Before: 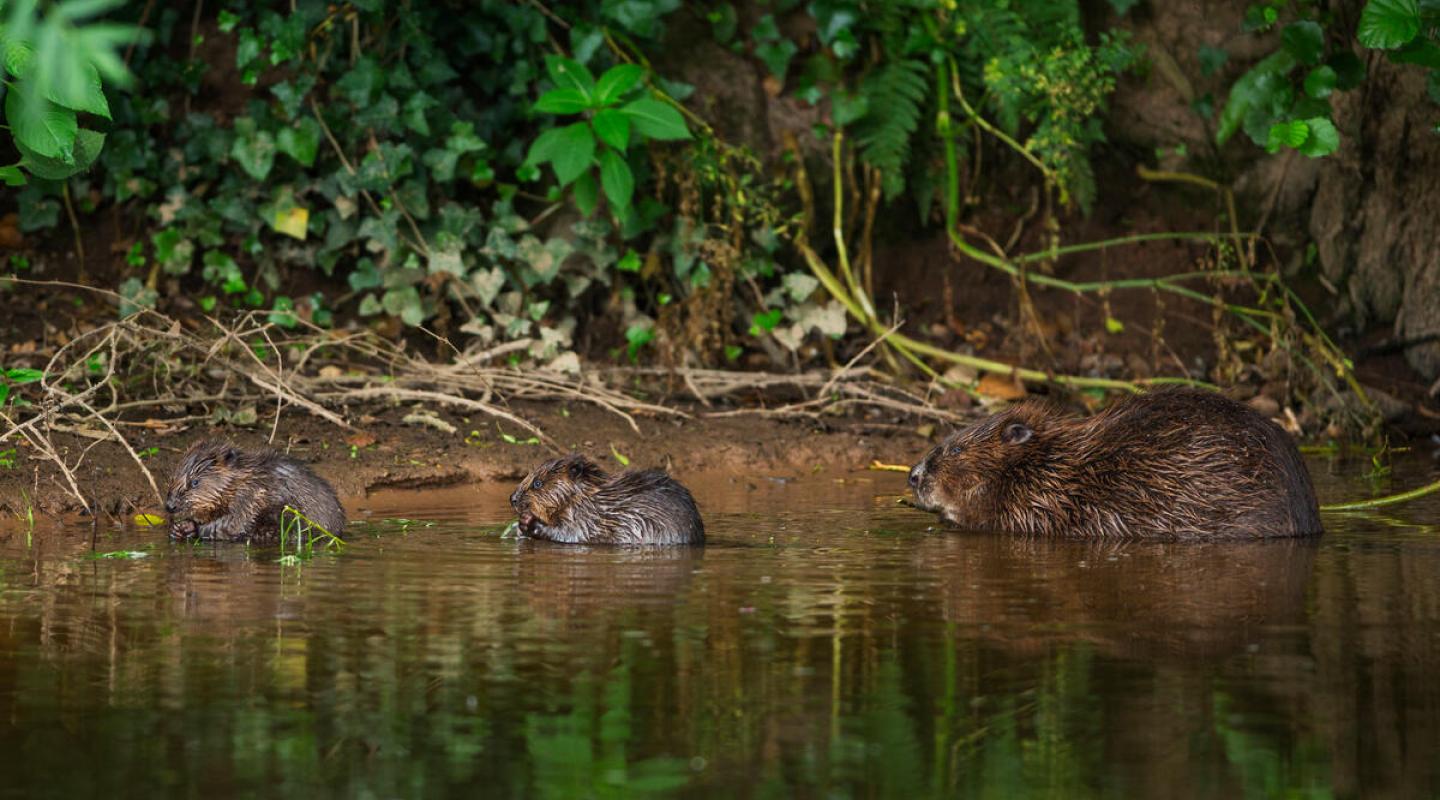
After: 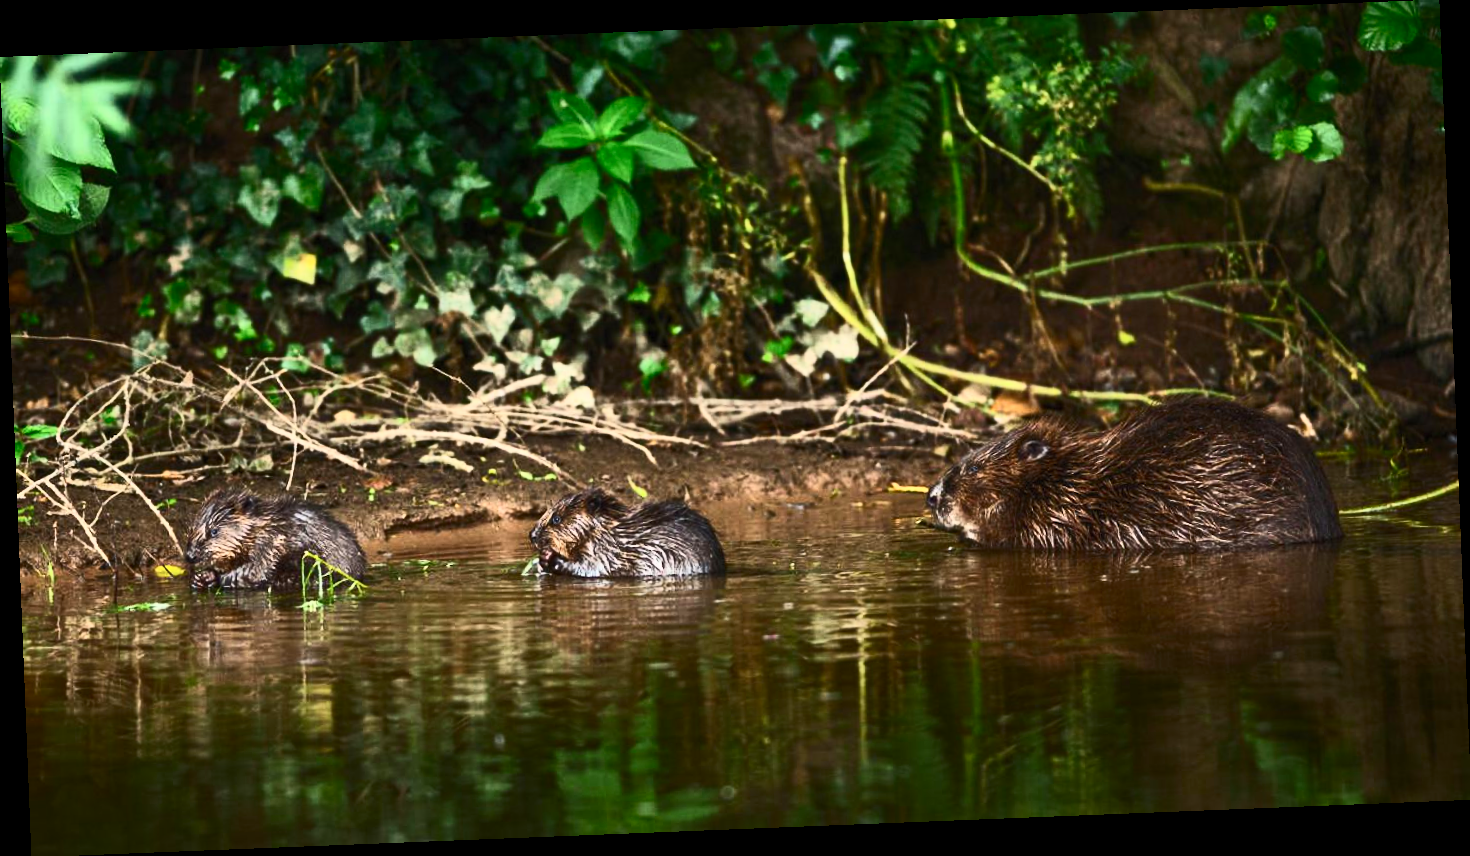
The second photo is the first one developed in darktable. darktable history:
rotate and perspective: rotation -2.29°, automatic cropping off
contrast brightness saturation: contrast 0.62, brightness 0.34, saturation 0.14
